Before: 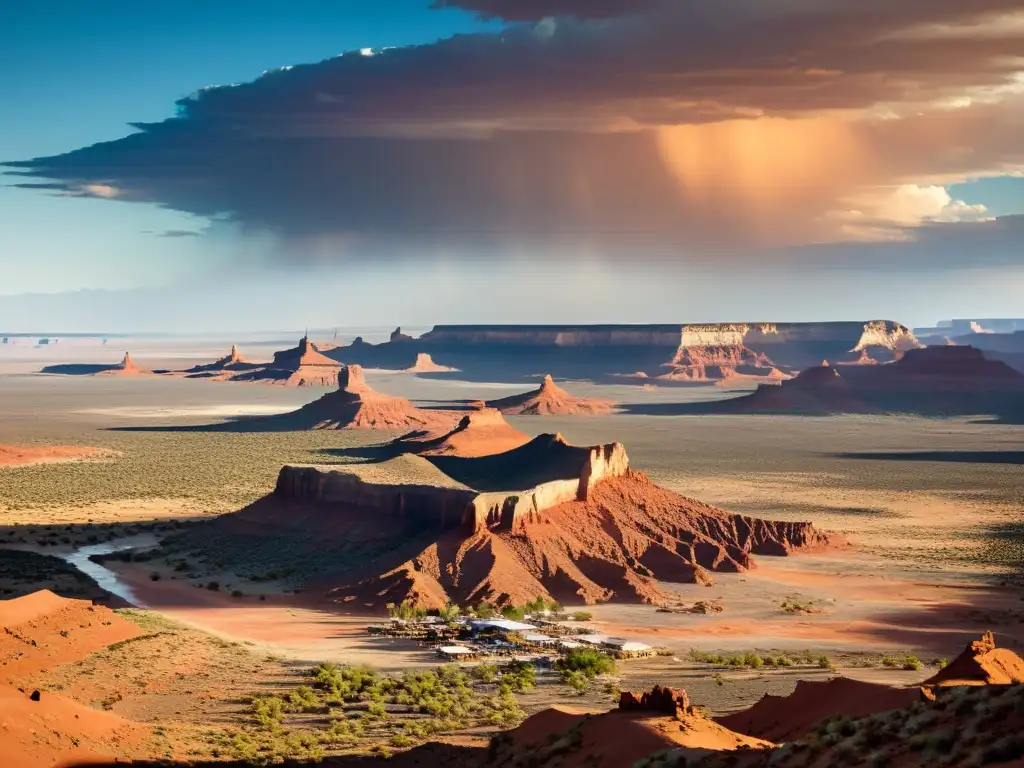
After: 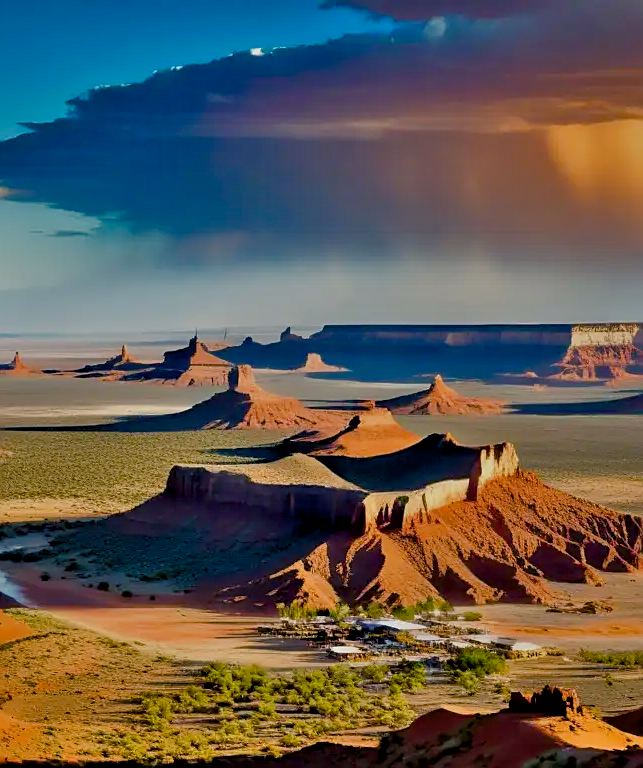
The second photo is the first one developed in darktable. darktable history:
crop: left 10.819%, right 26.362%
color balance rgb: shadows lift › chroma 5.576%, shadows lift › hue 239.02°, perceptual saturation grading › global saturation 20%, perceptual saturation grading › highlights -24.876%, perceptual saturation grading › shadows 50.446%, global vibrance 20%
shadows and highlights: shadows 37.23, highlights -27.02, highlights color adjustment 73.41%, soften with gaussian
contrast equalizer: octaves 7, y [[0.514, 0.573, 0.581, 0.508, 0.5, 0.5], [0.5 ×6], [0.5 ×6], [0 ×6], [0 ×6]]
haze removal: compatibility mode true, adaptive false
sharpen: on, module defaults
tone equalizer: -8 EV -0.017 EV, -7 EV 0.012 EV, -6 EV -0.007 EV, -5 EV 0.003 EV, -4 EV -0.044 EV, -3 EV -0.235 EV, -2 EV -0.672 EV, -1 EV -0.979 EV, +0 EV -0.992 EV, mask exposure compensation -0.499 EV
